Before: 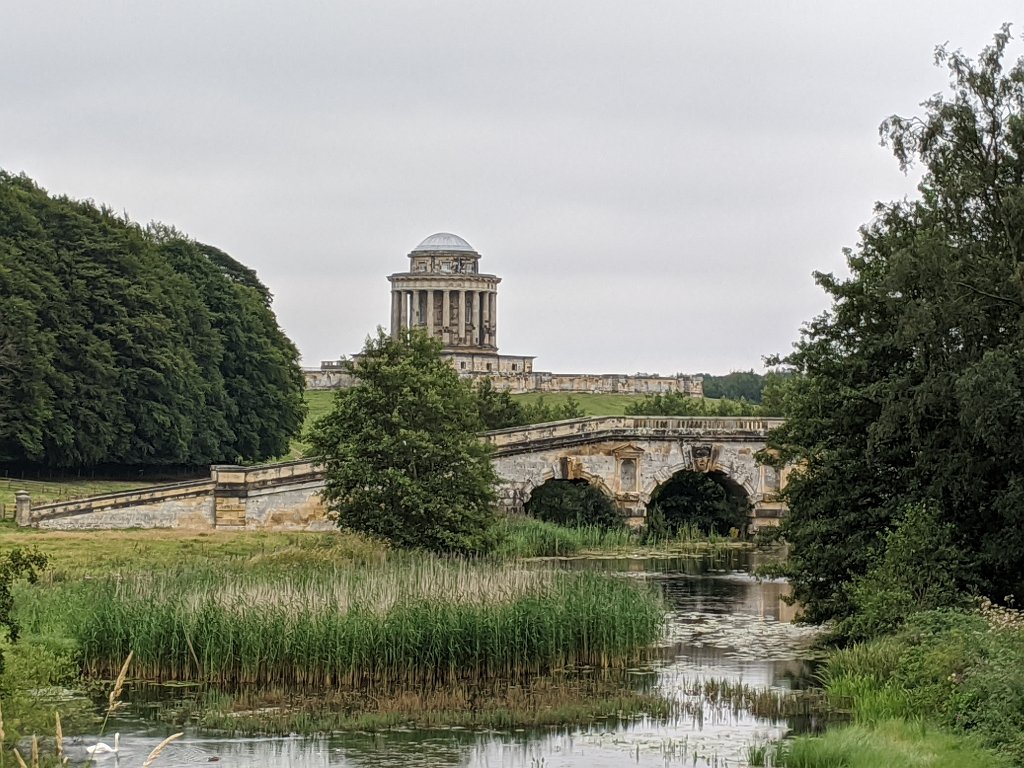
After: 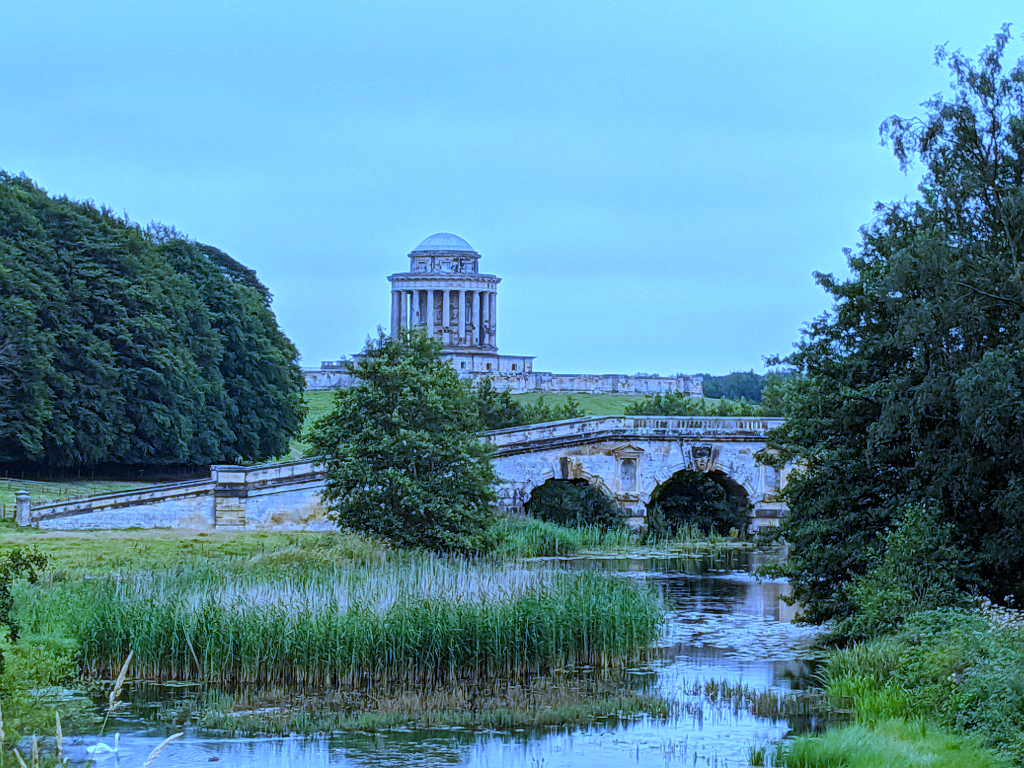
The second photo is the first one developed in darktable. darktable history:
white balance: red 0.766, blue 1.537
haze removal: compatibility mode true, adaptive false
rotate and perspective: automatic cropping original format, crop left 0, crop top 0
color balance rgb: perceptual saturation grading › global saturation 25%, perceptual brilliance grading › mid-tones 10%, perceptual brilliance grading › shadows 15%, global vibrance 20%
levels: levels [0, 0.492, 0.984]
